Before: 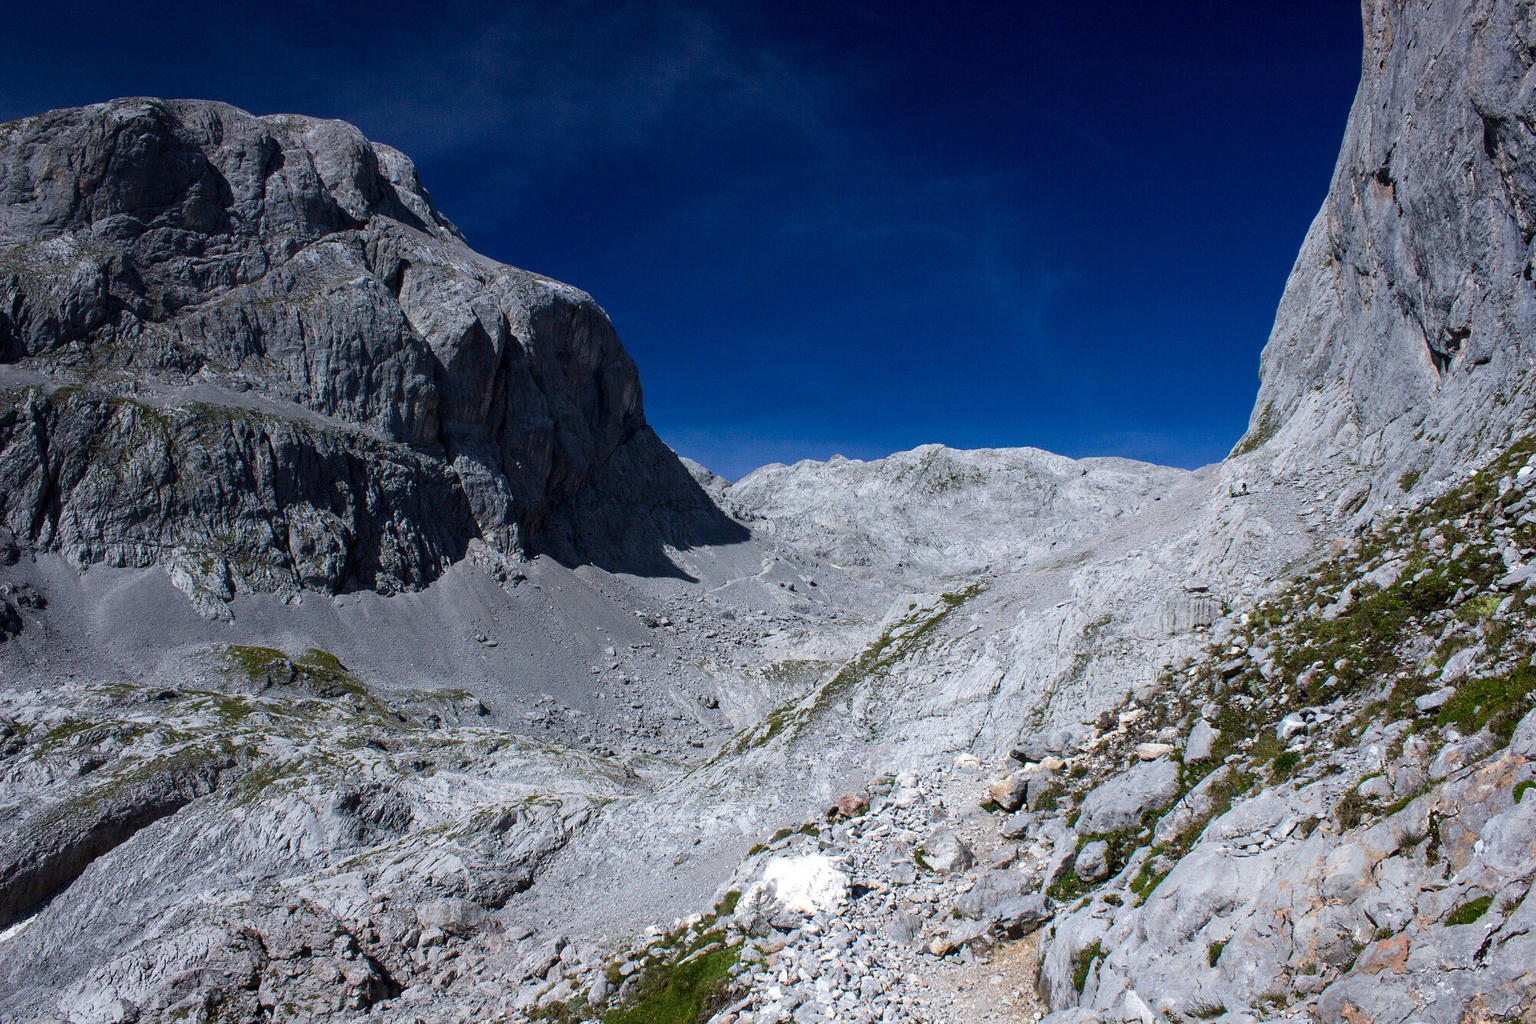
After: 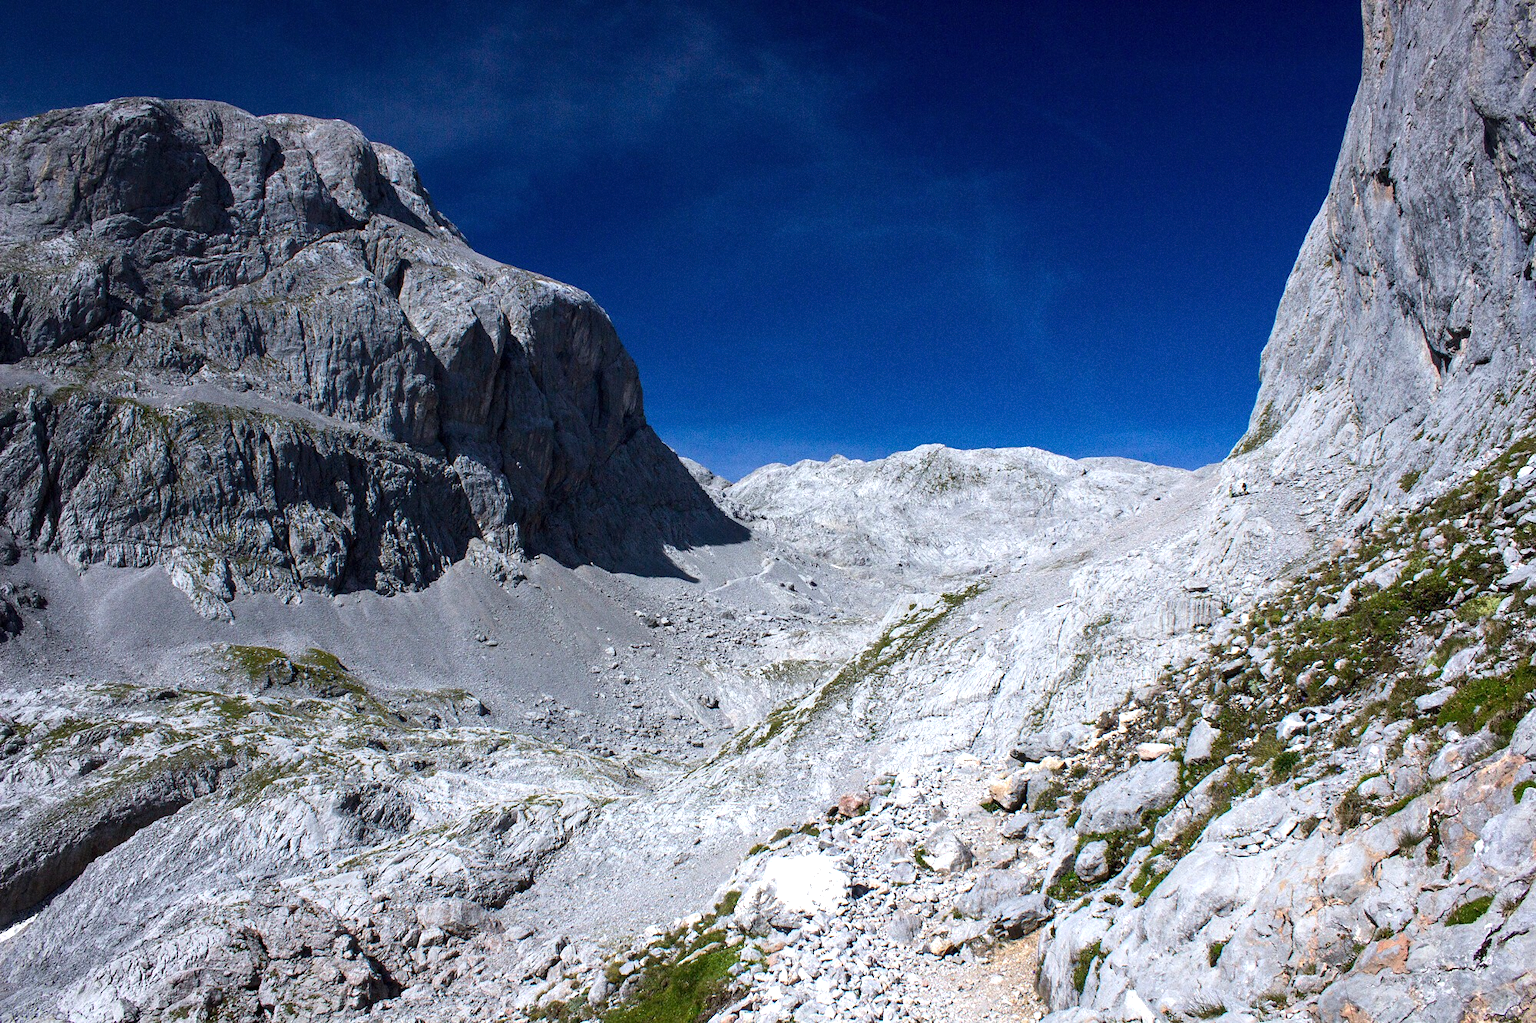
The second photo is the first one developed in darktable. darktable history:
exposure: exposure 0.564 EV, compensate highlight preservation false
grain: coarseness 0.47 ISO
